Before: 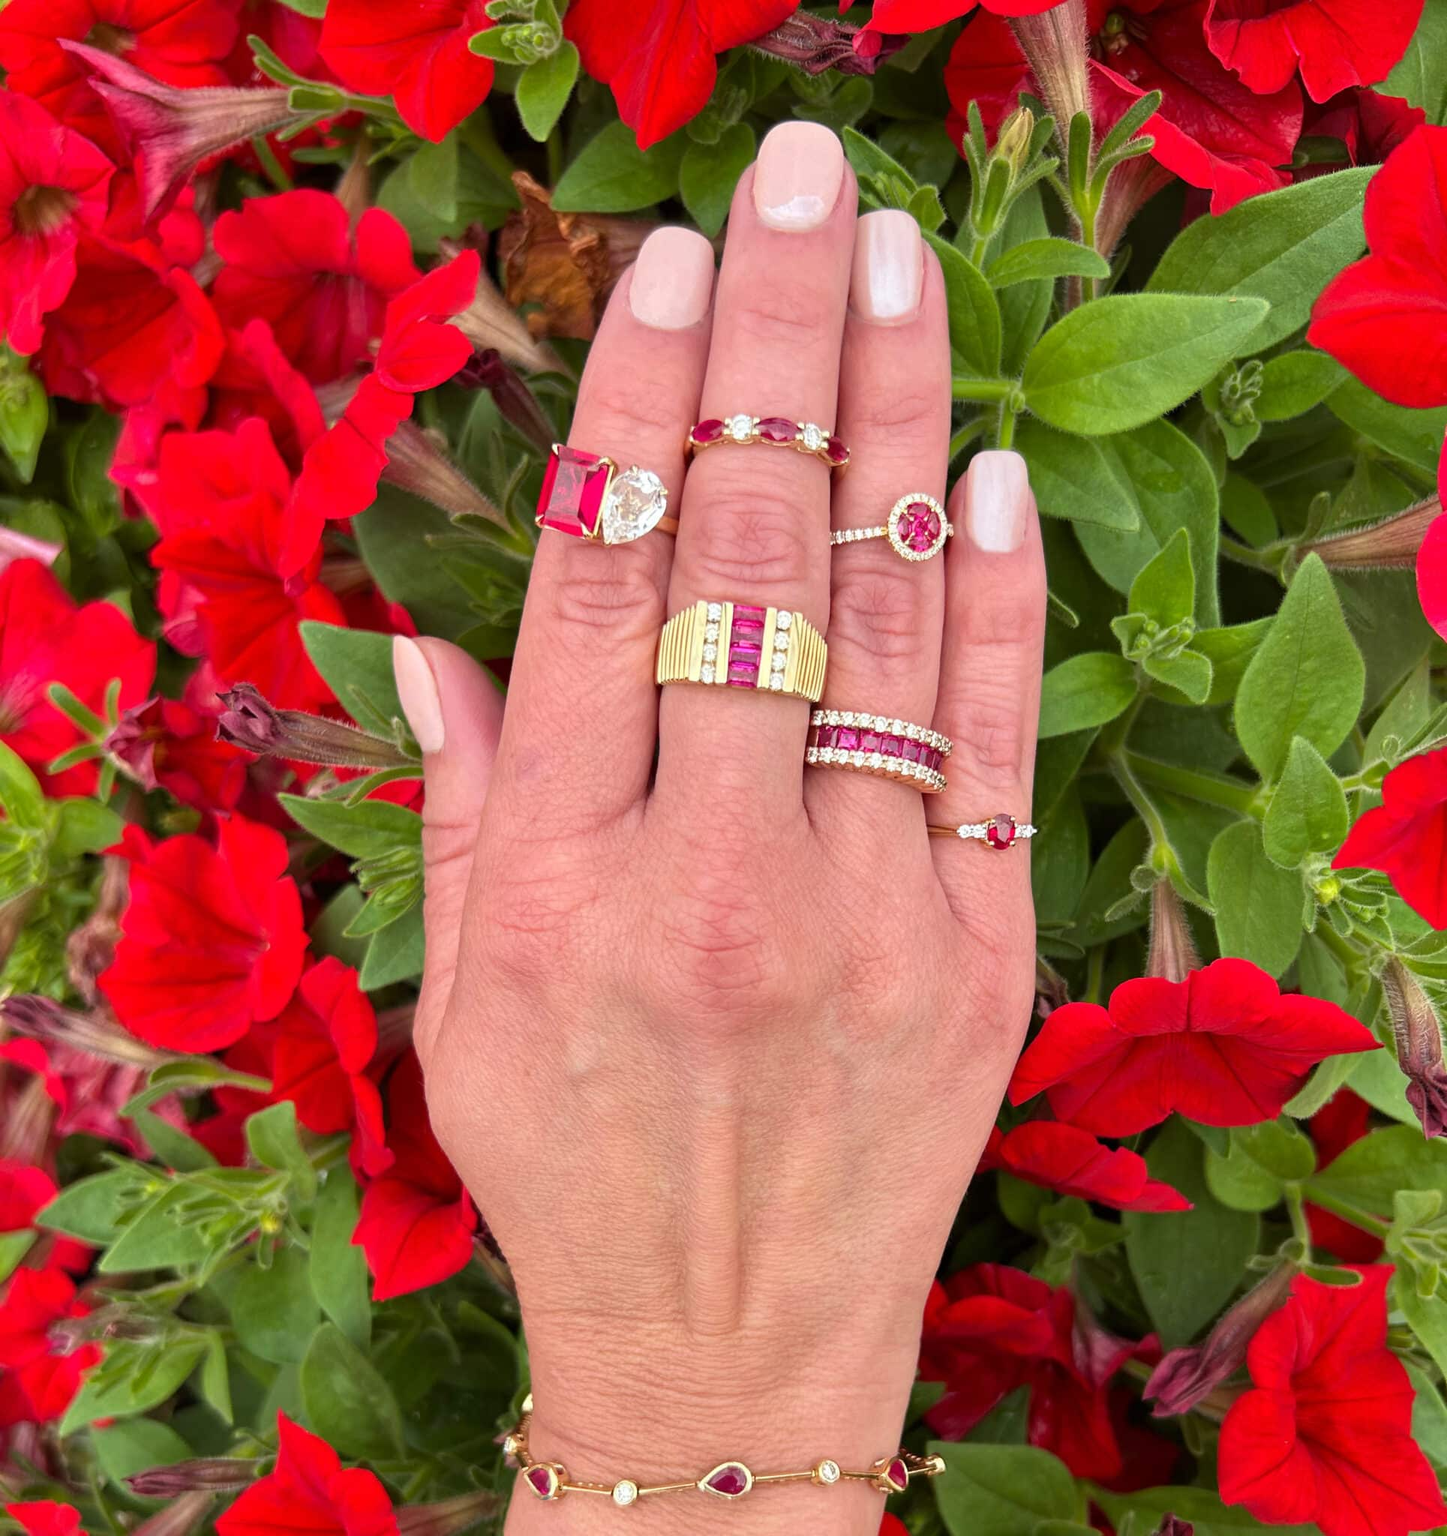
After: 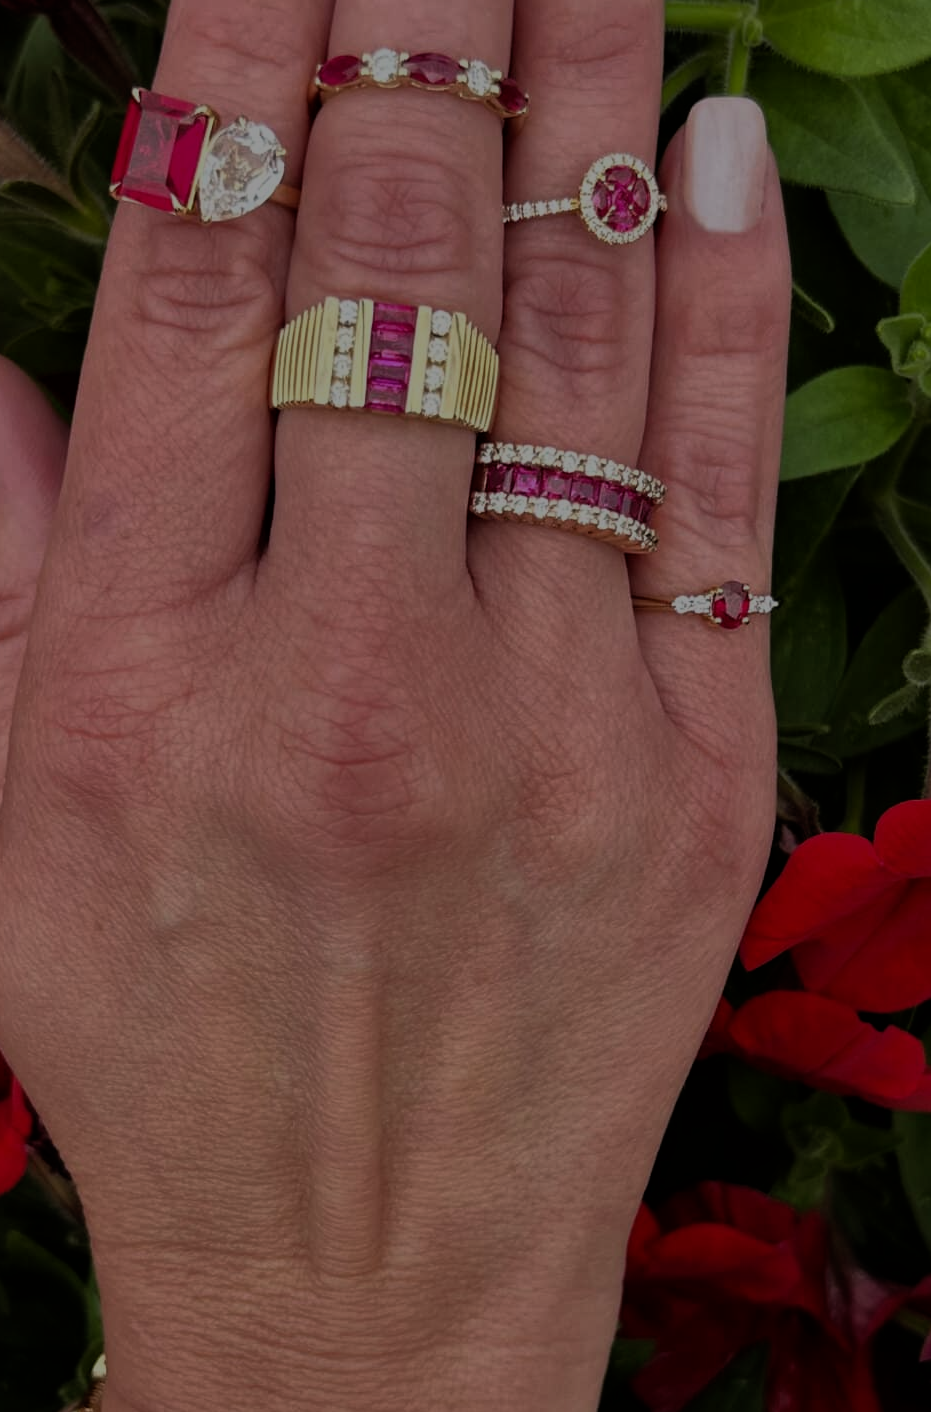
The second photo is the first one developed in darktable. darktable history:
filmic rgb: black relative exposure -7.65 EV, white relative exposure 4.56 EV, hardness 3.61, contrast 0.999, iterations of high-quality reconstruction 0
crop: left 31.328%, top 24.651%, right 20.377%, bottom 6.402%
tone equalizer: -8 EV -2 EV, -7 EV -1.96 EV, -6 EV -1.97 EV, -5 EV -1.96 EV, -4 EV -1.96 EV, -3 EV -1.99 EV, -2 EV -1.97 EV, -1 EV -1.61 EV, +0 EV -1.97 EV, edges refinement/feathering 500, mask exposure compensation -1.57 EV, preserve details no
